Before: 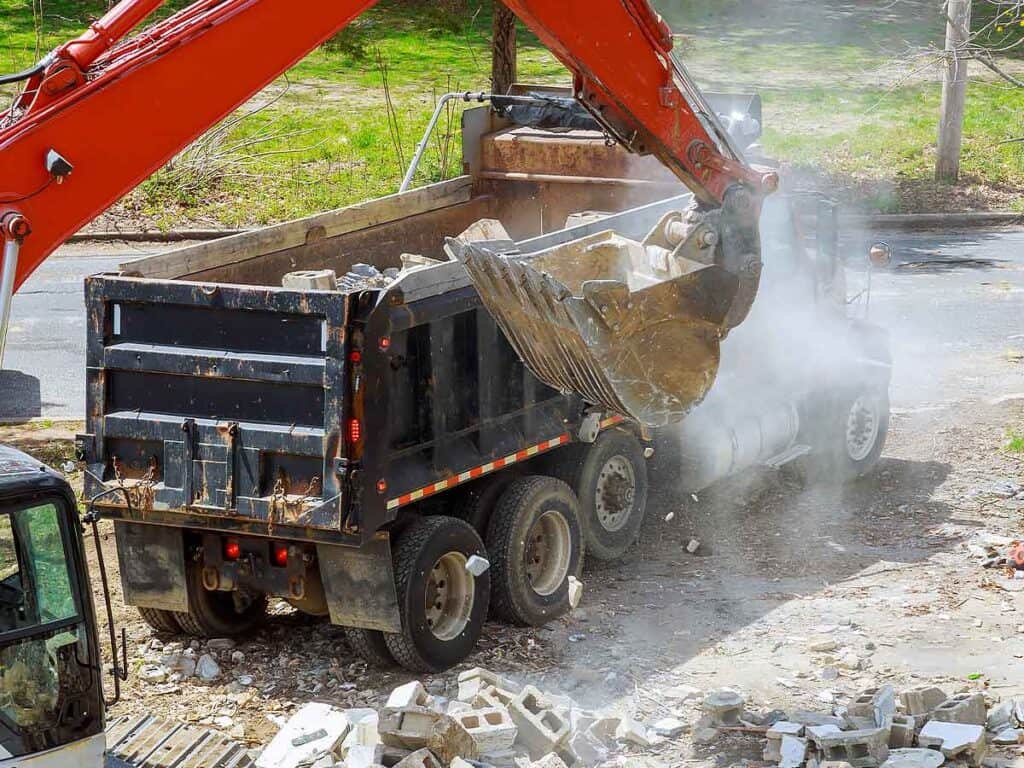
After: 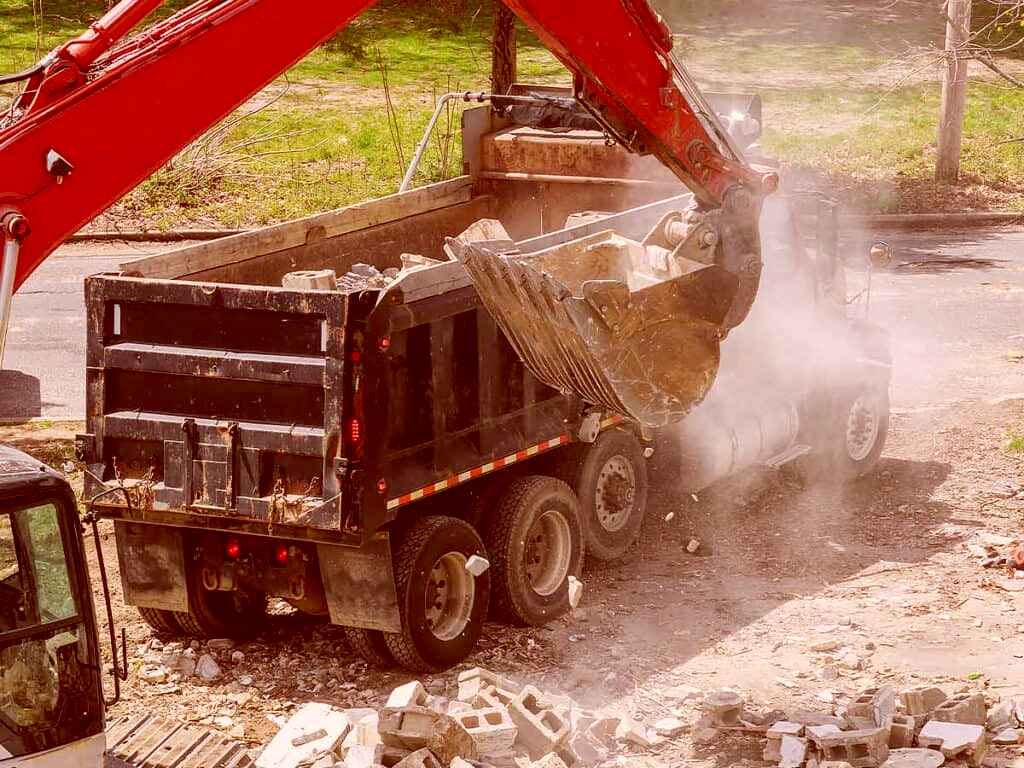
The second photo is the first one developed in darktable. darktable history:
base curve: curves: ch0 [(0, 0) (0.989, 0.992)]
color correction: highlights a* 9.16, highlights b* 8.8, shadows a* 39.6, shadows b* 39.45, saturation 0.79
